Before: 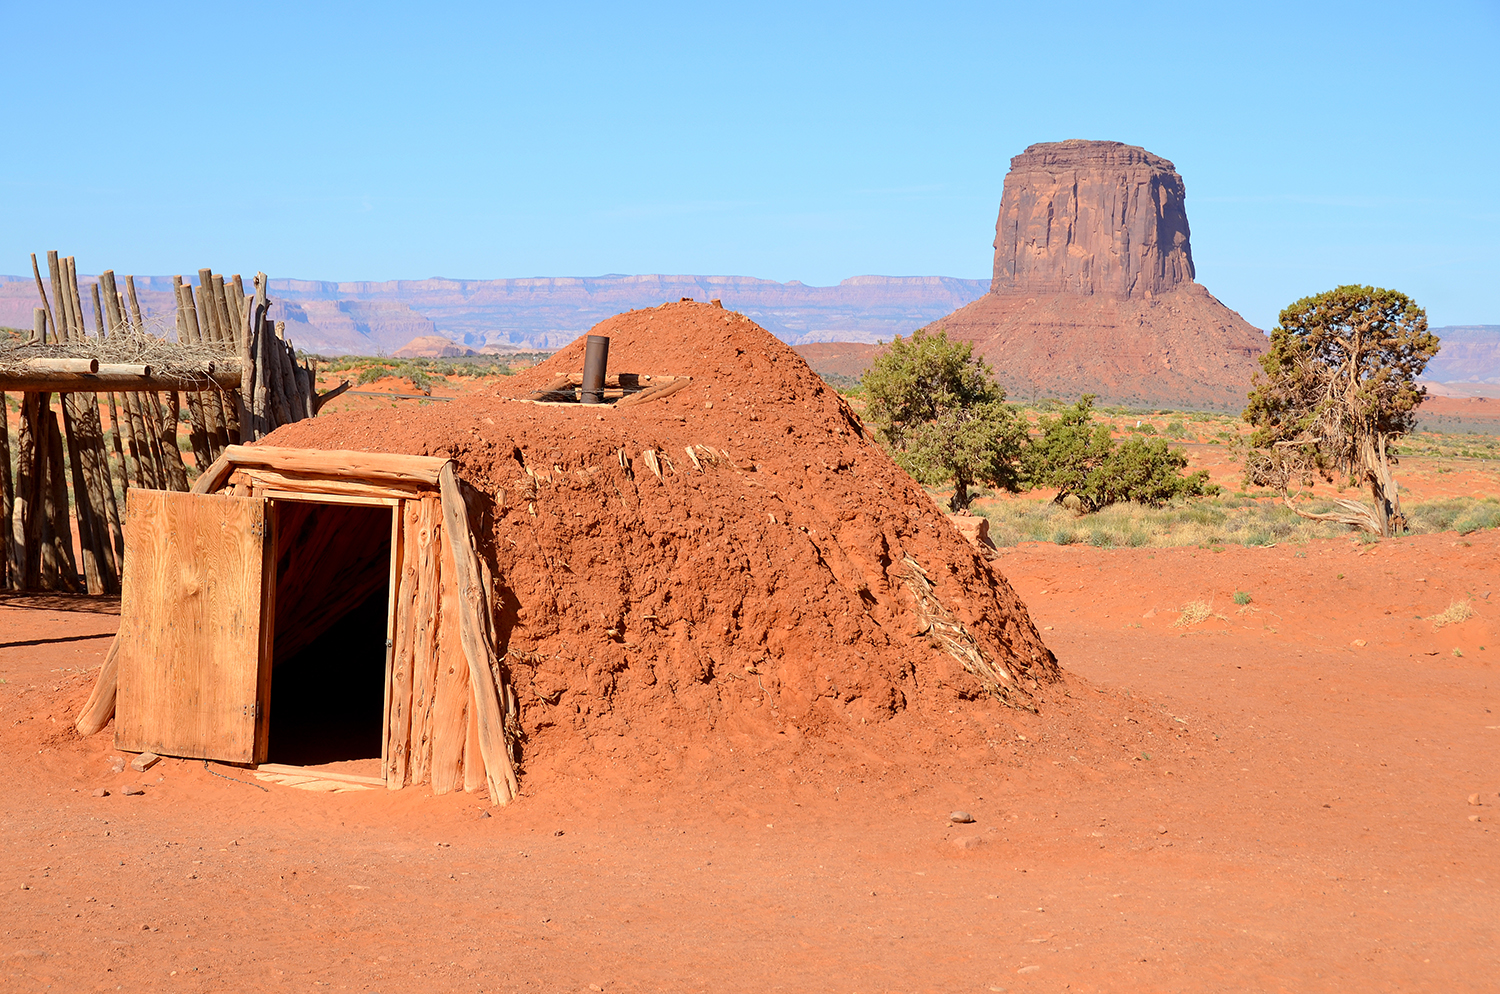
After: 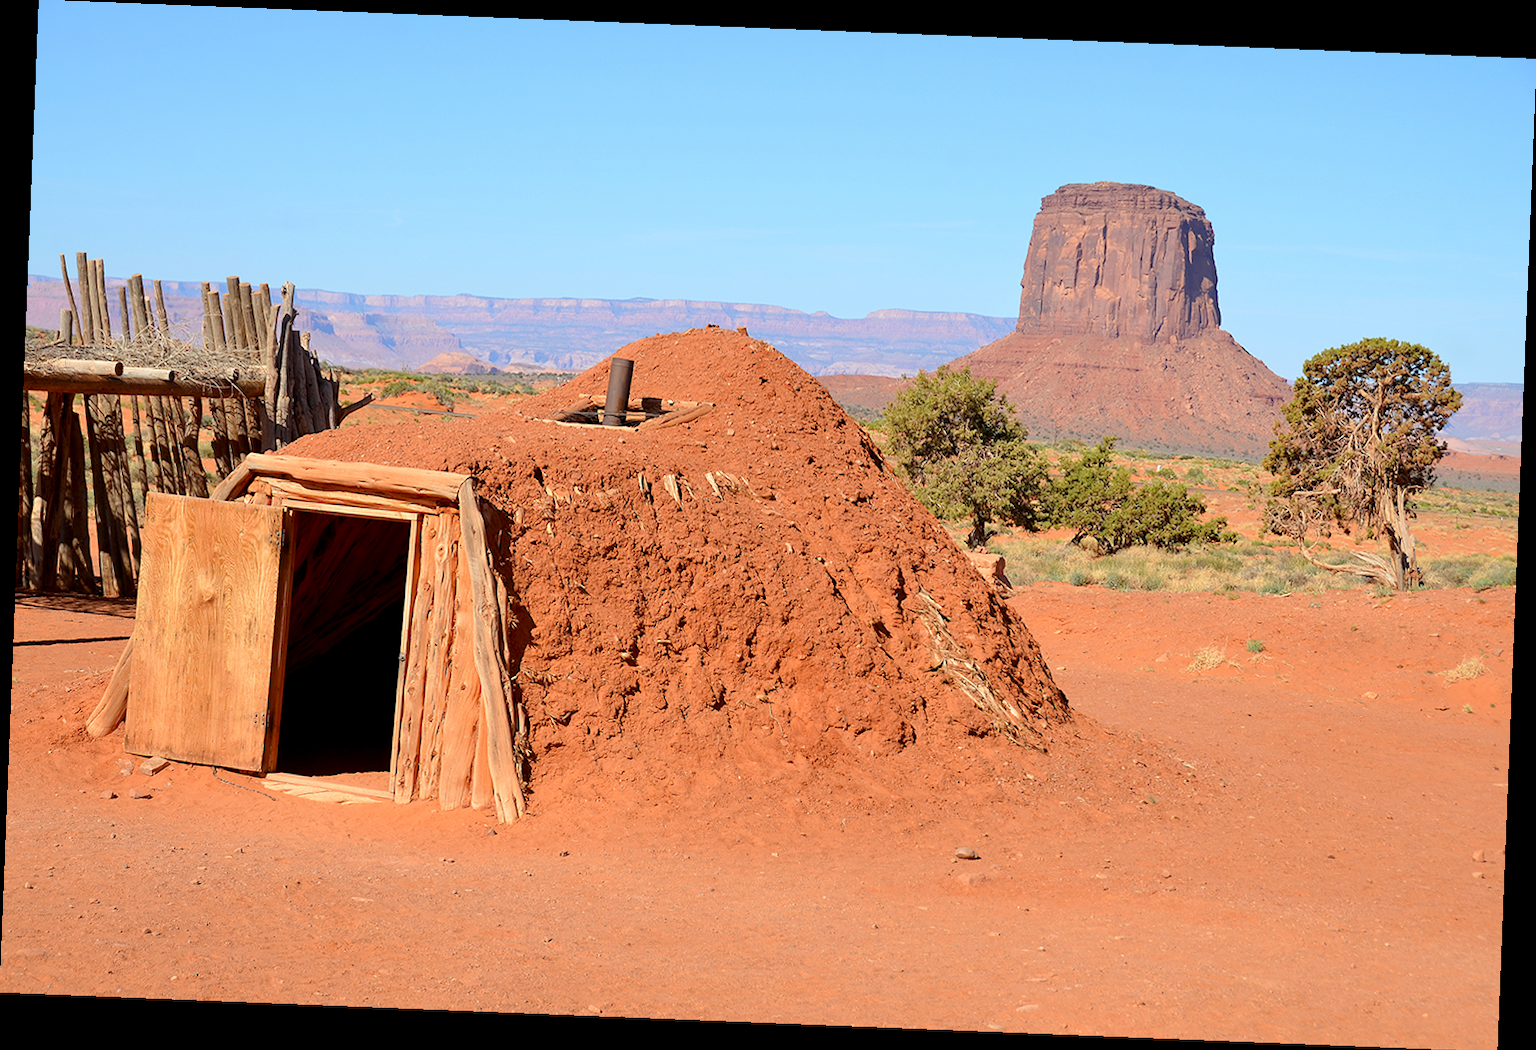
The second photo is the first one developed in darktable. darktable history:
rotate and perspective: rotation 2.27°, automatic cropping off
exposure: black level correction 0.002, compensate highlight preservation false
